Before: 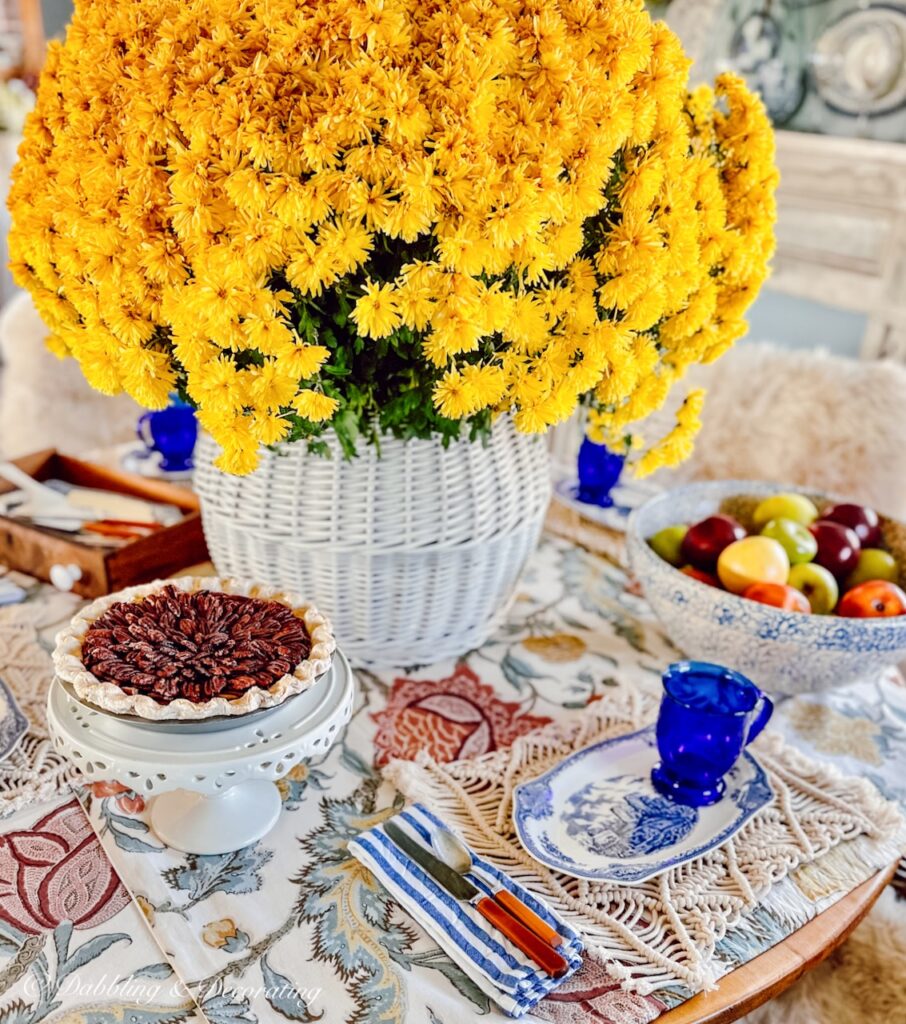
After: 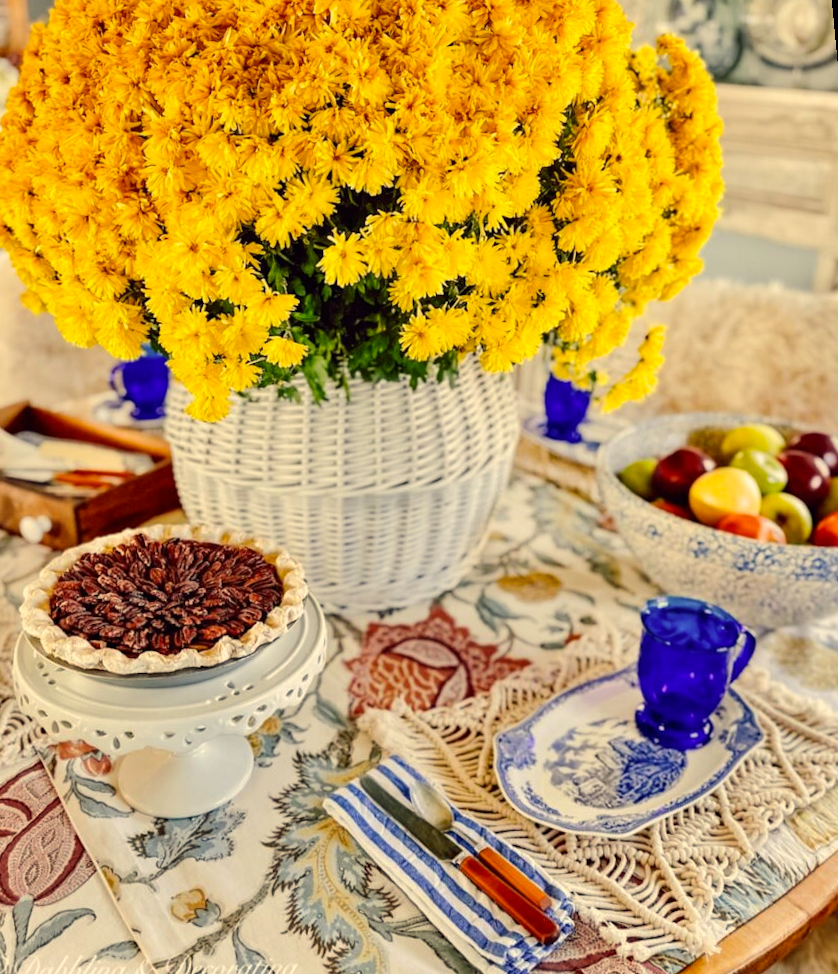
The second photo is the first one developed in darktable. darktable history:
color correction: highlights a* 2.72, highlights b* 22.8
rotate and perspective: rotation -1.68°, lens shift (vertical) -0.146, crop left 0.049, crop right 0.912, crop top 0.032, crop bottom 0.96
